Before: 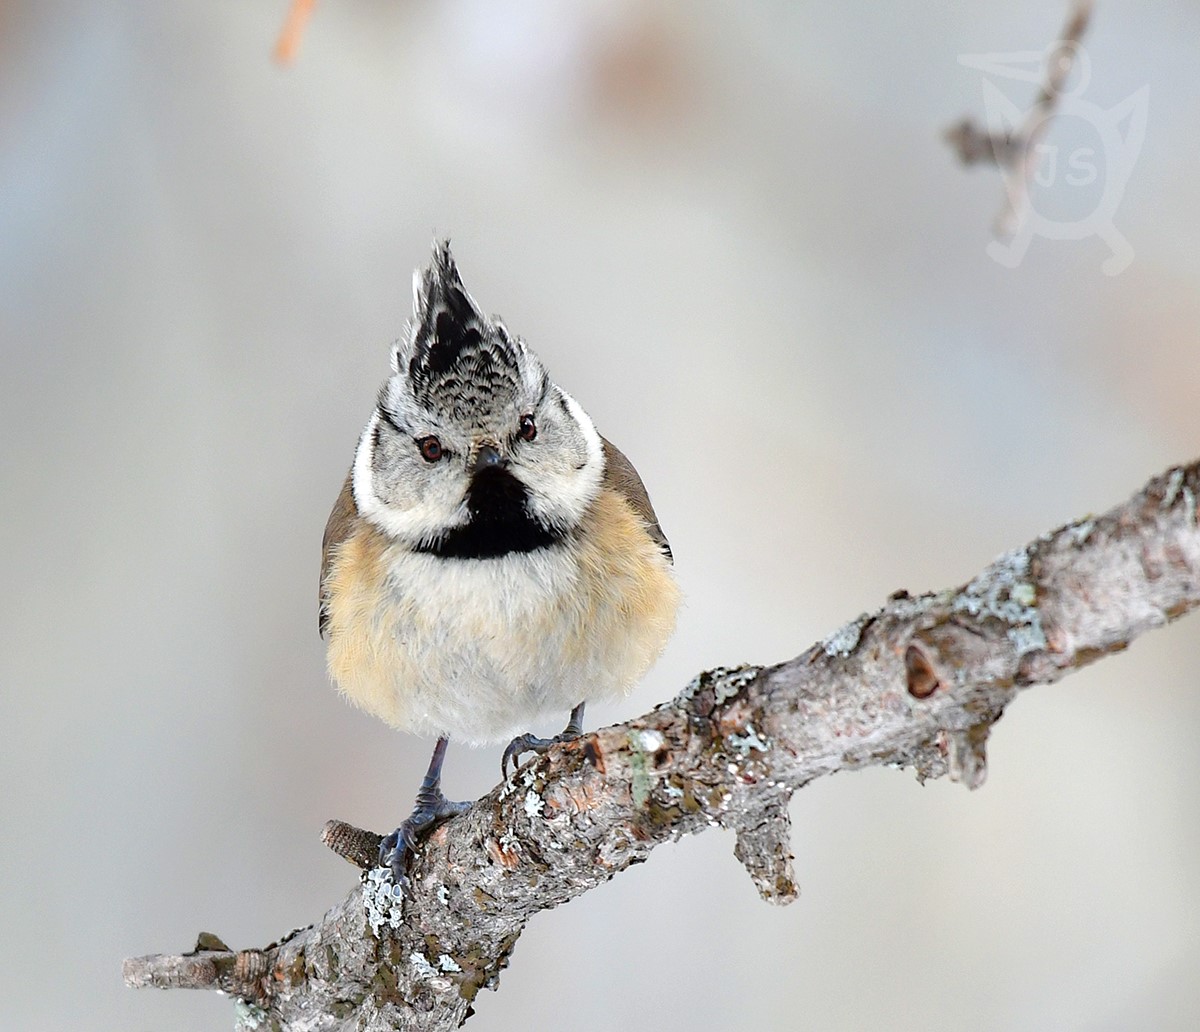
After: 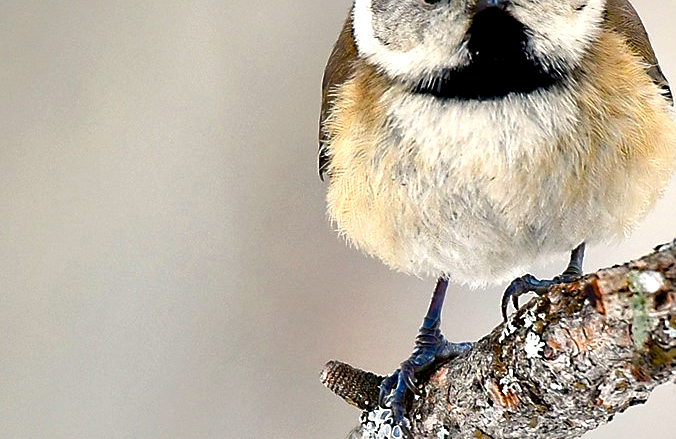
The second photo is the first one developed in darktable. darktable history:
crop: top 44.483%, right 43.593%, bottom 12.892%
sharpen: radius 1.864, amount 0.398, threshold 1.271
color balance rgb: shadows lift › chroma 3%, shadows lift › hue 240.84°, highlights gain › chroma 3%, highlights gain › hue 73.2°, global offset › luminance -0.5%, perceptual saturation grading › global saturation 20%, perceptual saturation grading › highlights -25%, perceptual saturation grading › shadows 50%, global vibrance 25.26%
local contrast: mode bilateral grid, contrast 44, coarseness 69, detail 214%, midtone range 0.2
